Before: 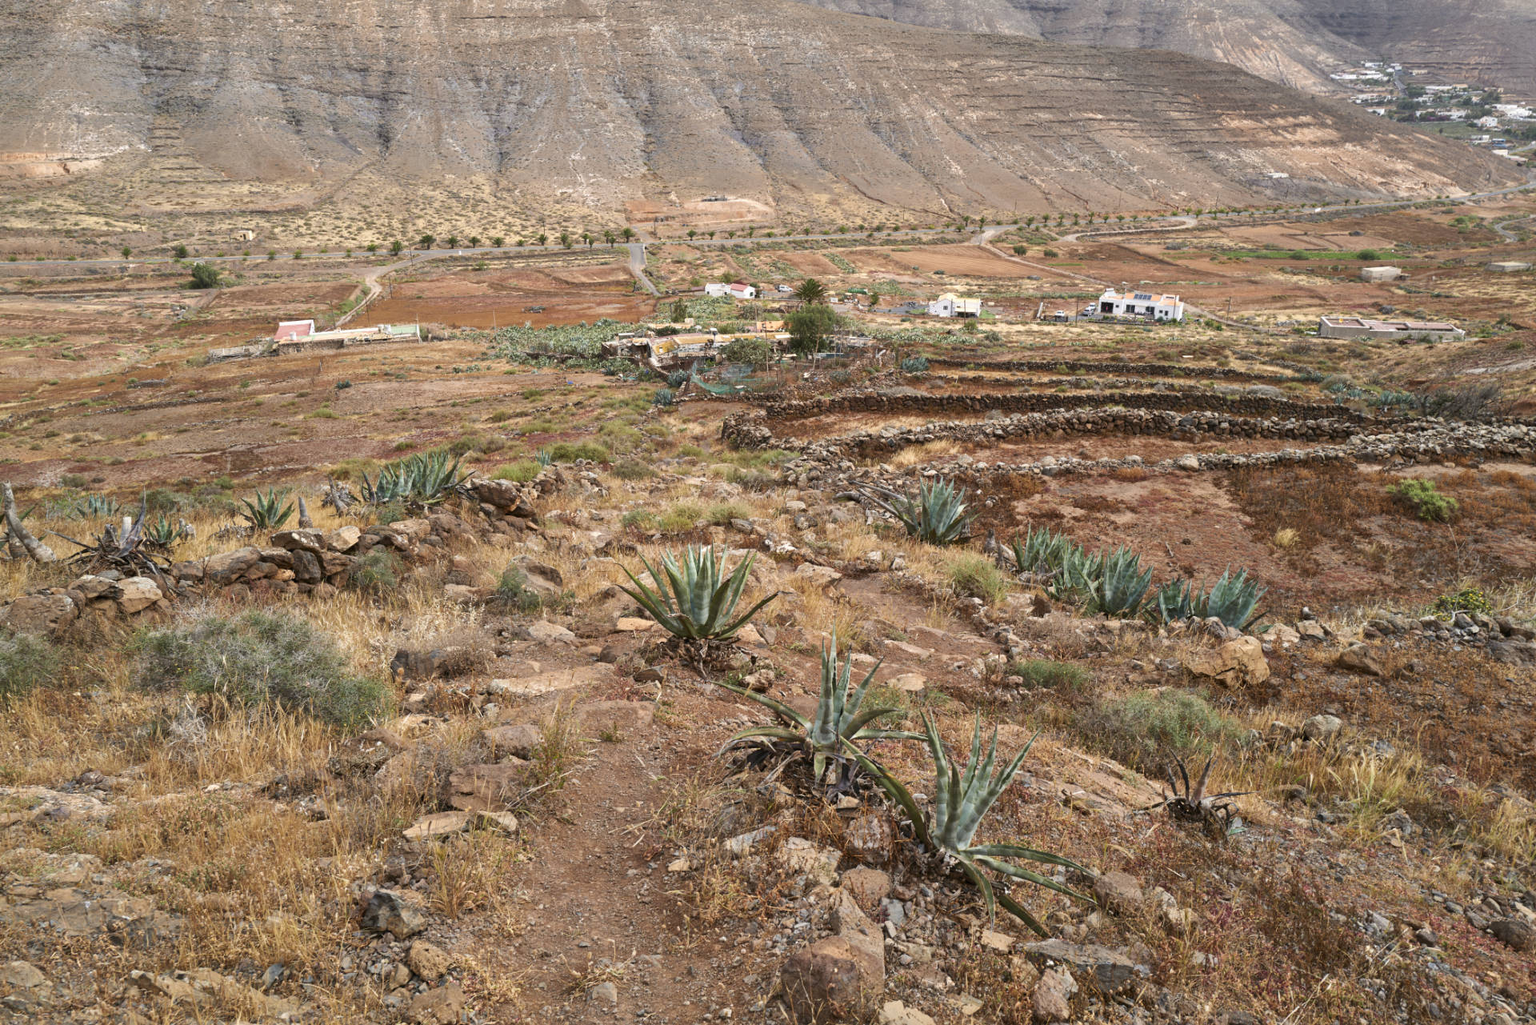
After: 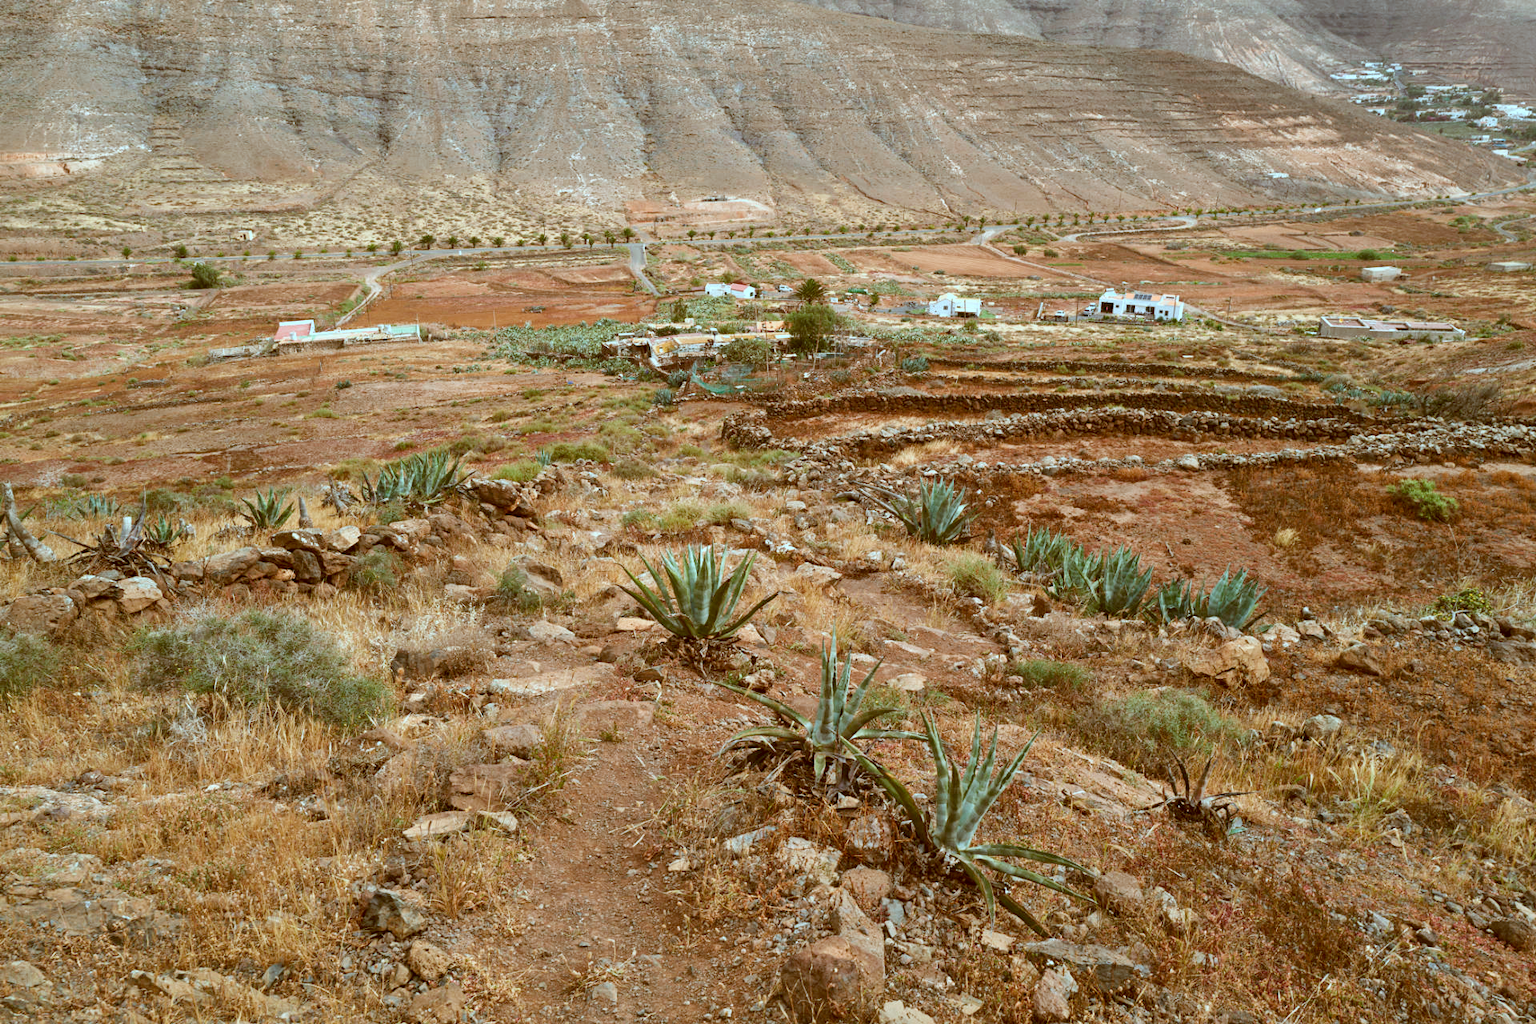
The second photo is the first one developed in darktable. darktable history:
color correction: highlights a* -14.47, highlights b* -16.37, shadows a* 10.33, shadows b* 30.06
